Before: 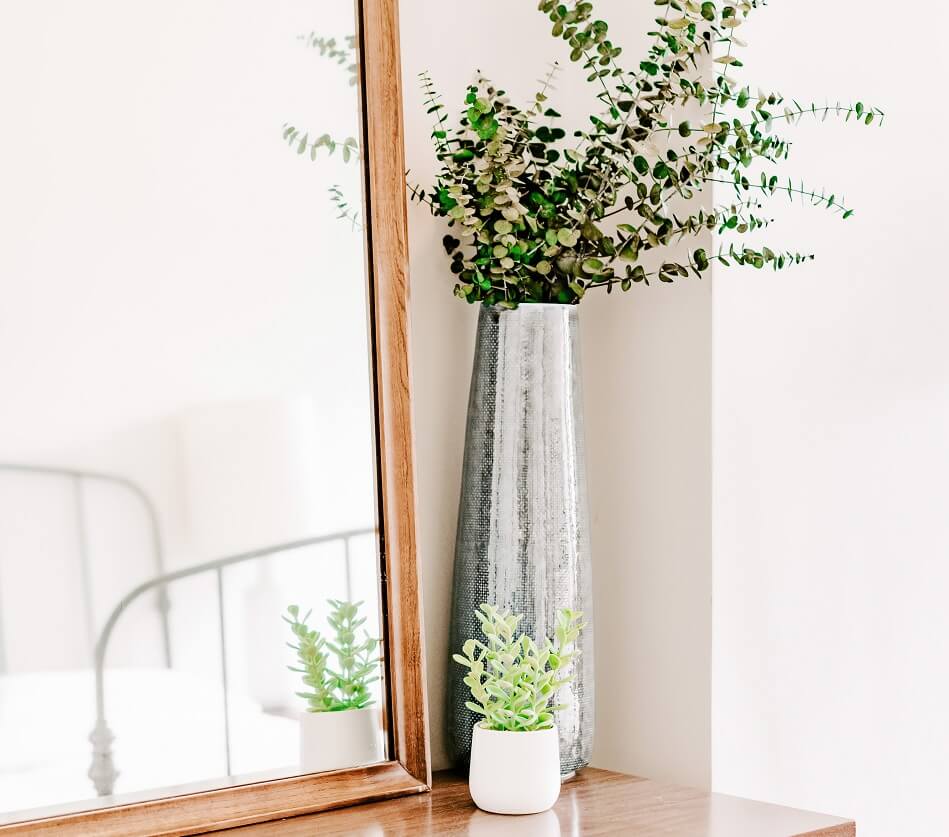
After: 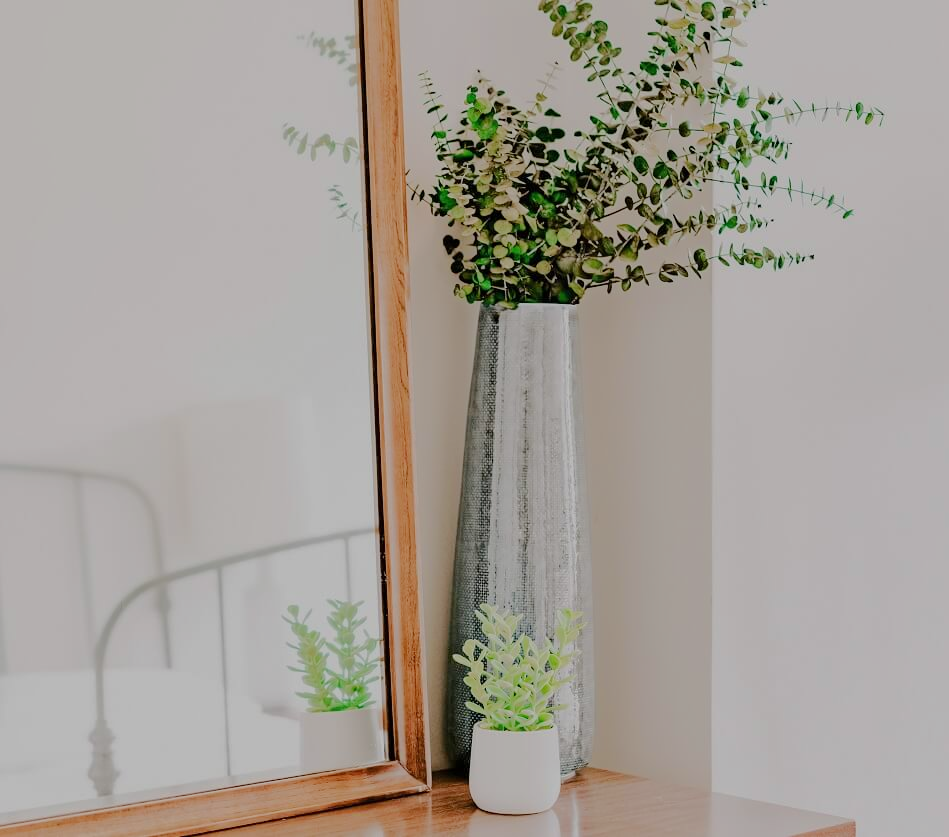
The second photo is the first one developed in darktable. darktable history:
tone equalizer: -8 EV -0.024 EV, -7 EV 0.027 EV, -6 EV -0.008 EV, -5 EV 0.004 EV, -4 EV -0.031 EV, -3 EV -0.228 EV, -2 EV -0.645 EV, -1 EV -1 EV, +0 EV -0.972 EV, edges refinement/feathering 500, mask exposure compensation -1.57 EV, preserve details no
